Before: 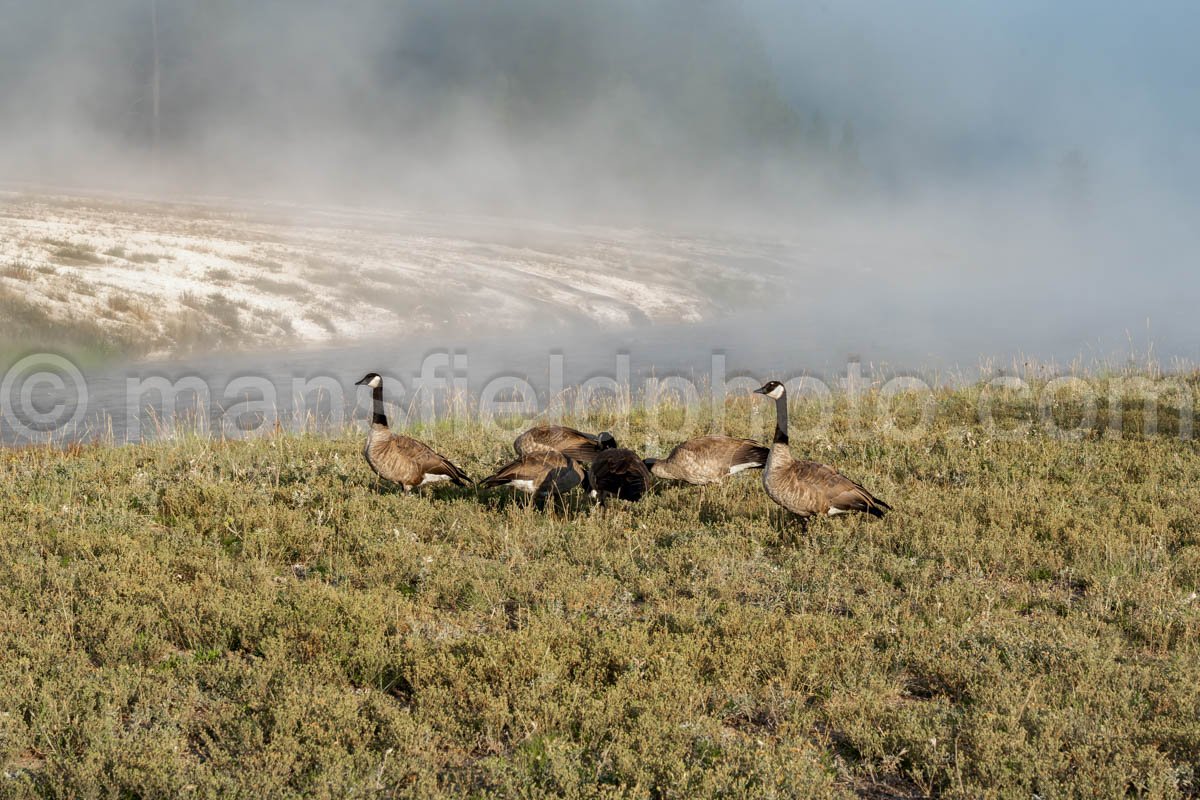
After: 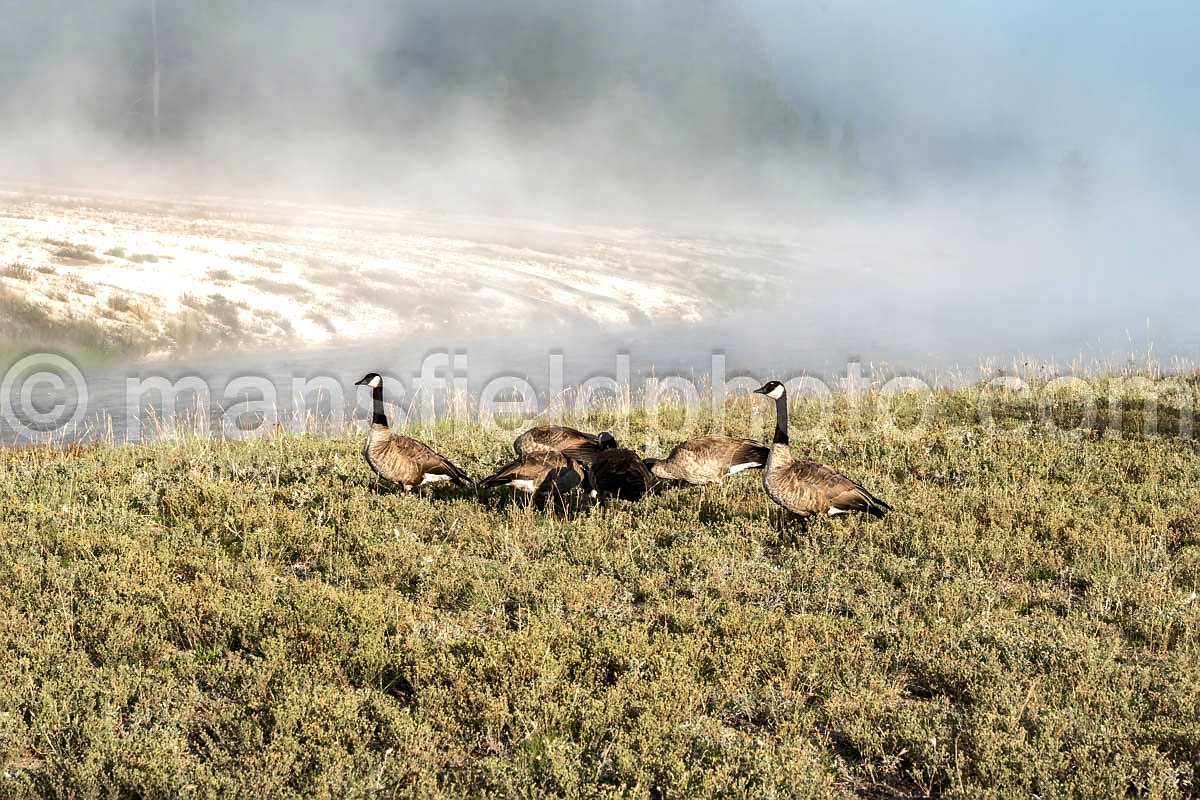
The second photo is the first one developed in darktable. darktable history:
sharpen: radius 1, threshold 1
tone equalizer: -8 EV -0.75 EV, -7 EV -0.7 EV, -6 EV -0.6 EV, -5 EV -0.4 EV, -3 EV 0.4 EV, -2 EV 0.6 EV, -1 EV 0.7 EV, +0 EV 0.75 EV, edges refinement/feathering 500, mask exposure compensation -1.57 EV, preserve details no
